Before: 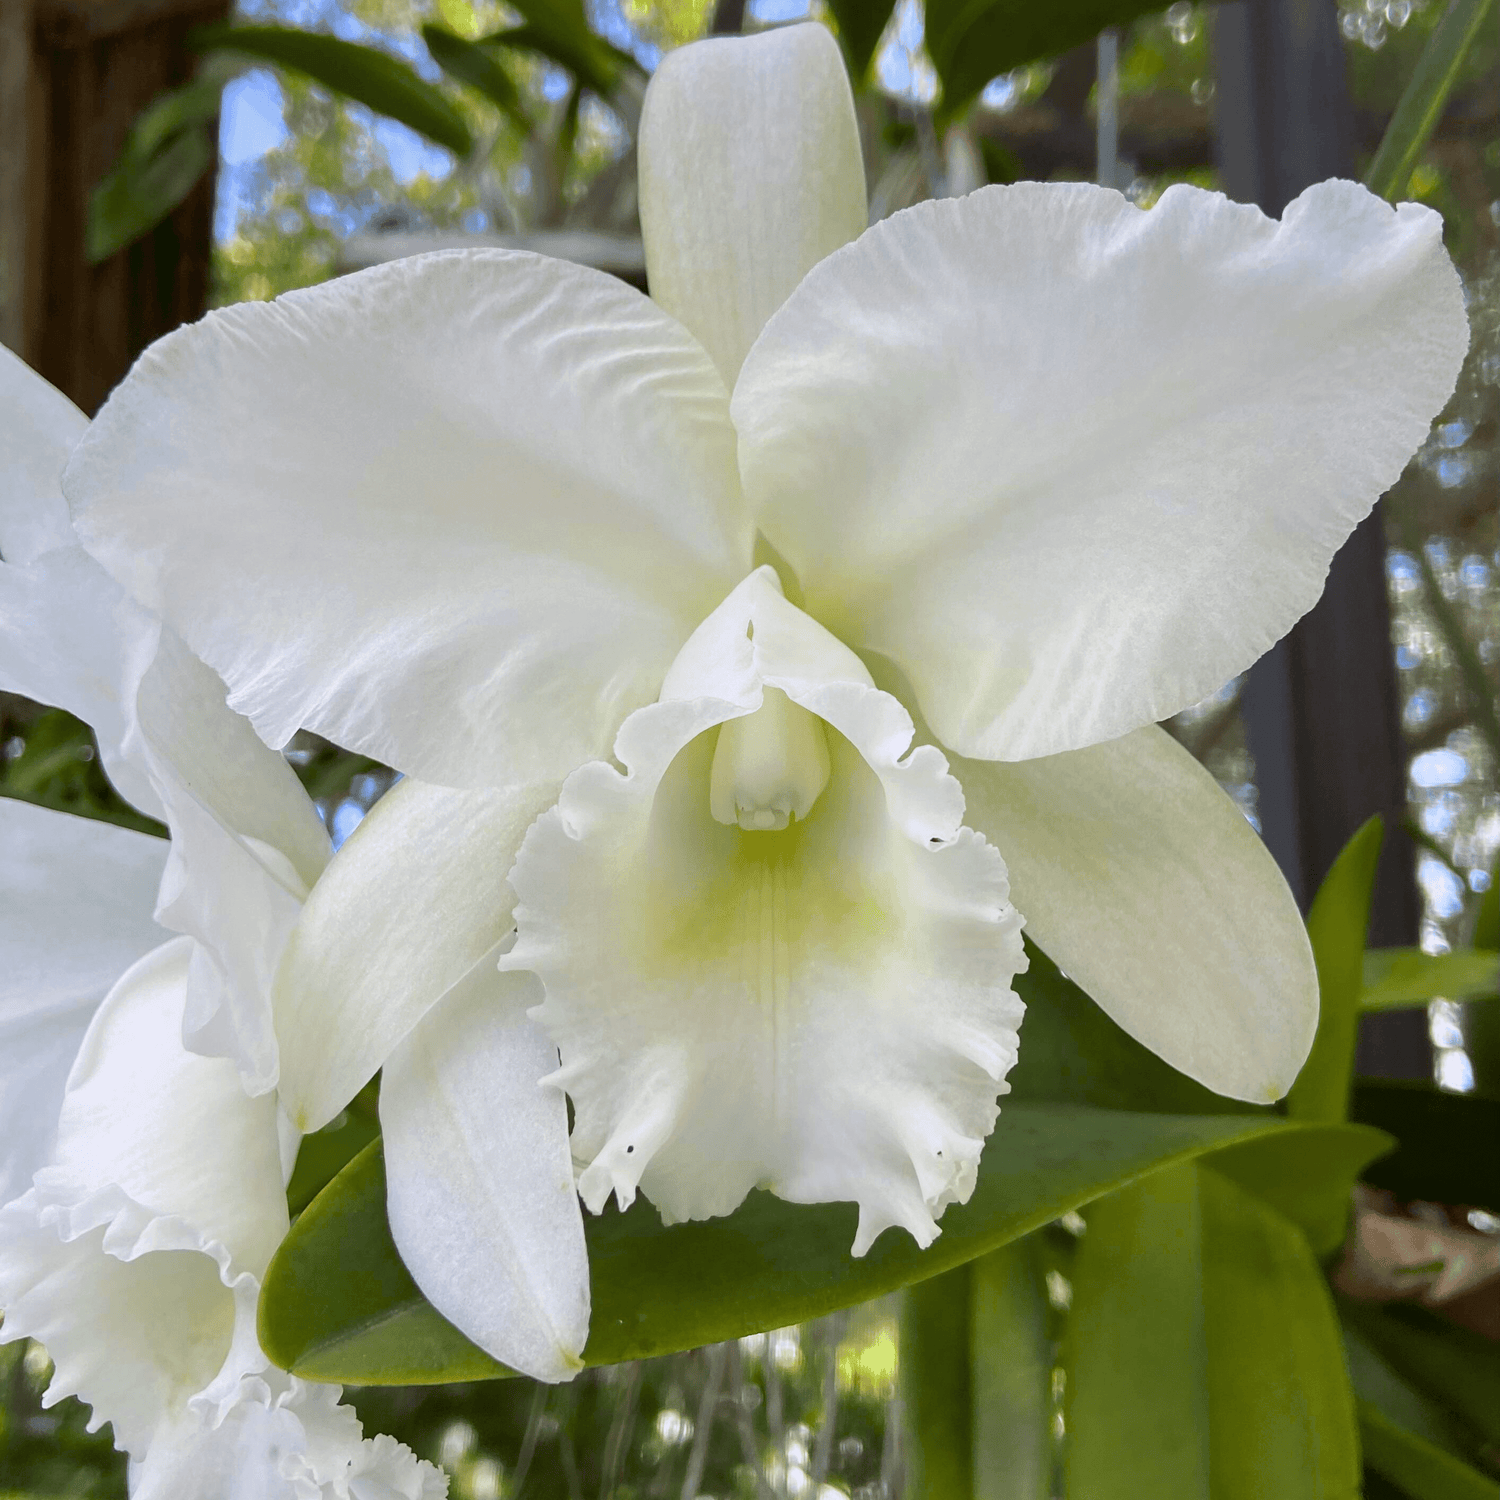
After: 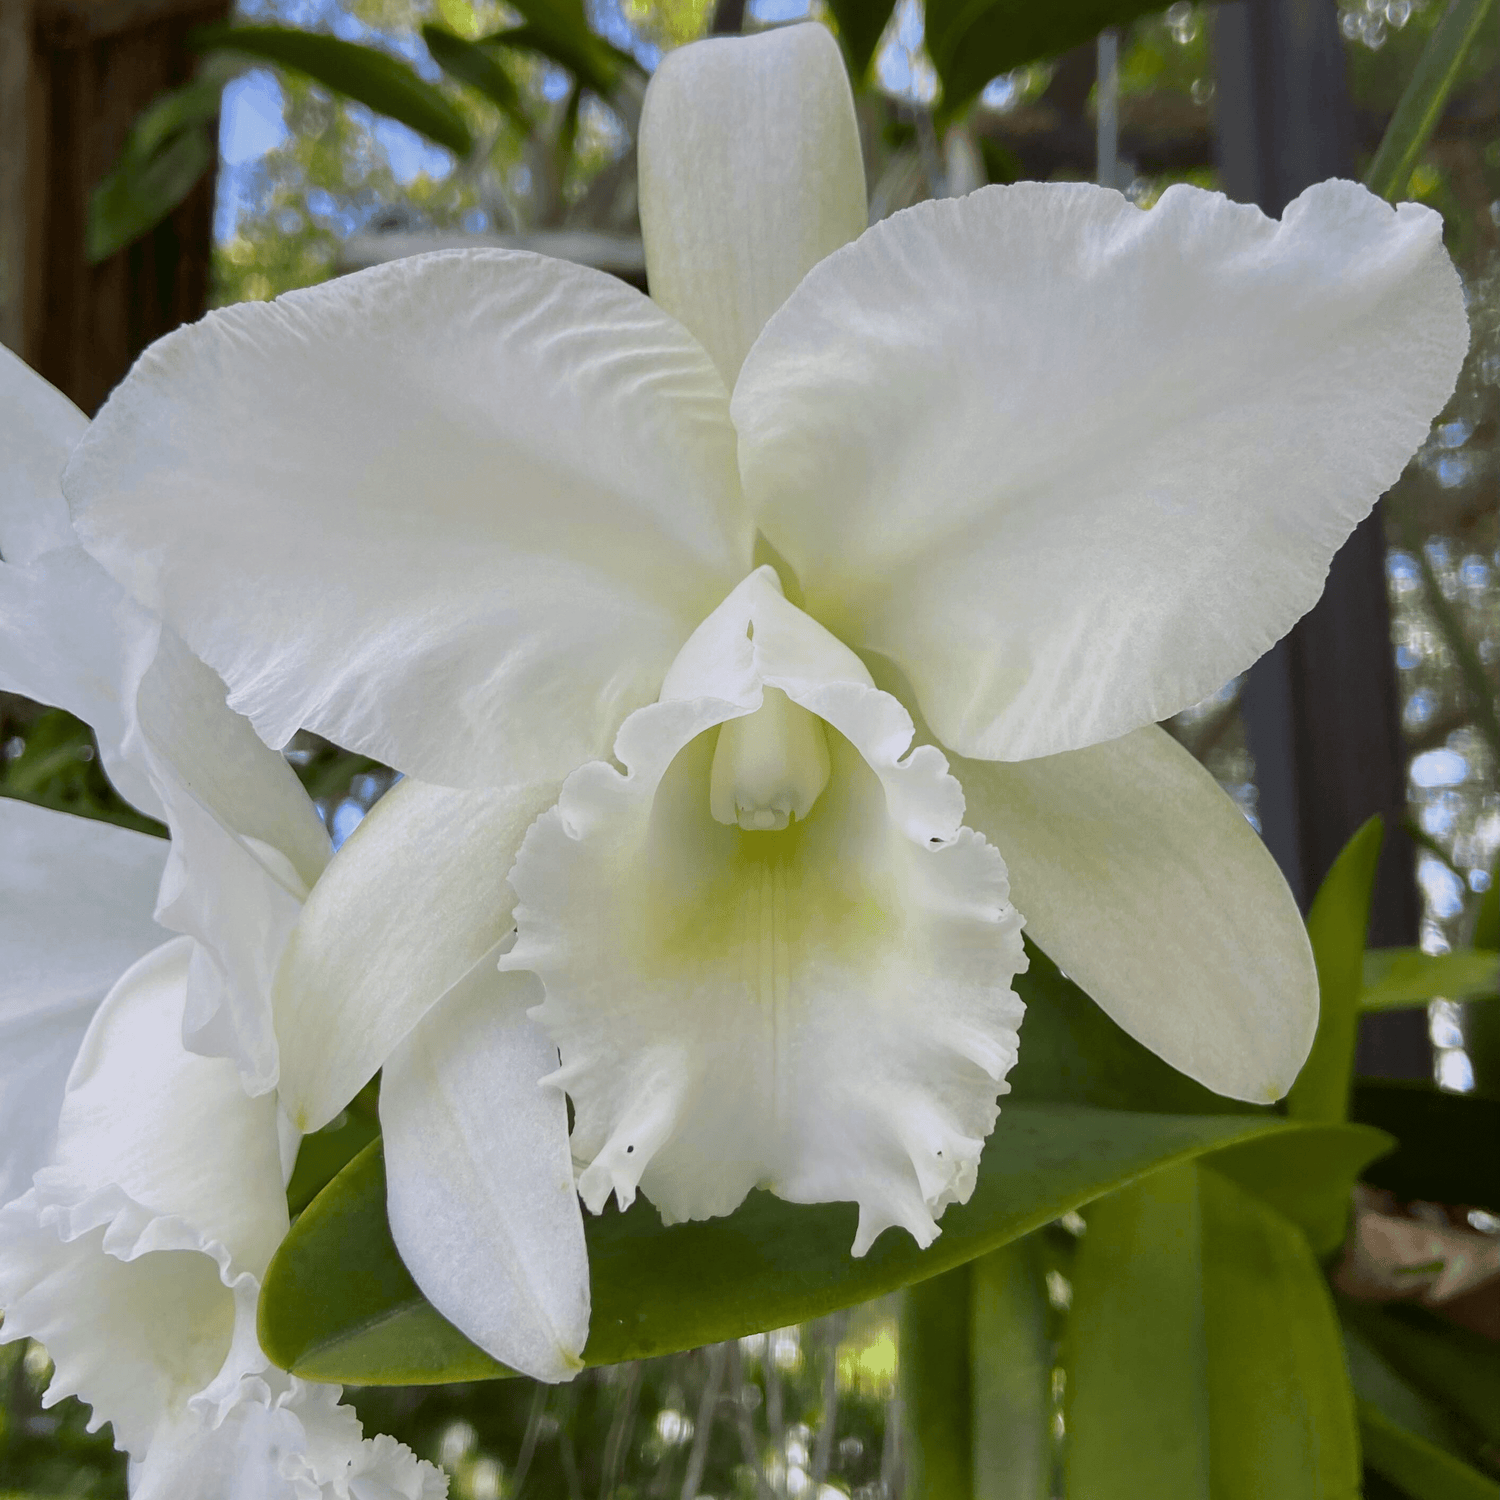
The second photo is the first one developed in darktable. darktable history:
exposure: exposure -0.293 EV, compensate highlight preservation false
tone equalizer: on, module defaults
